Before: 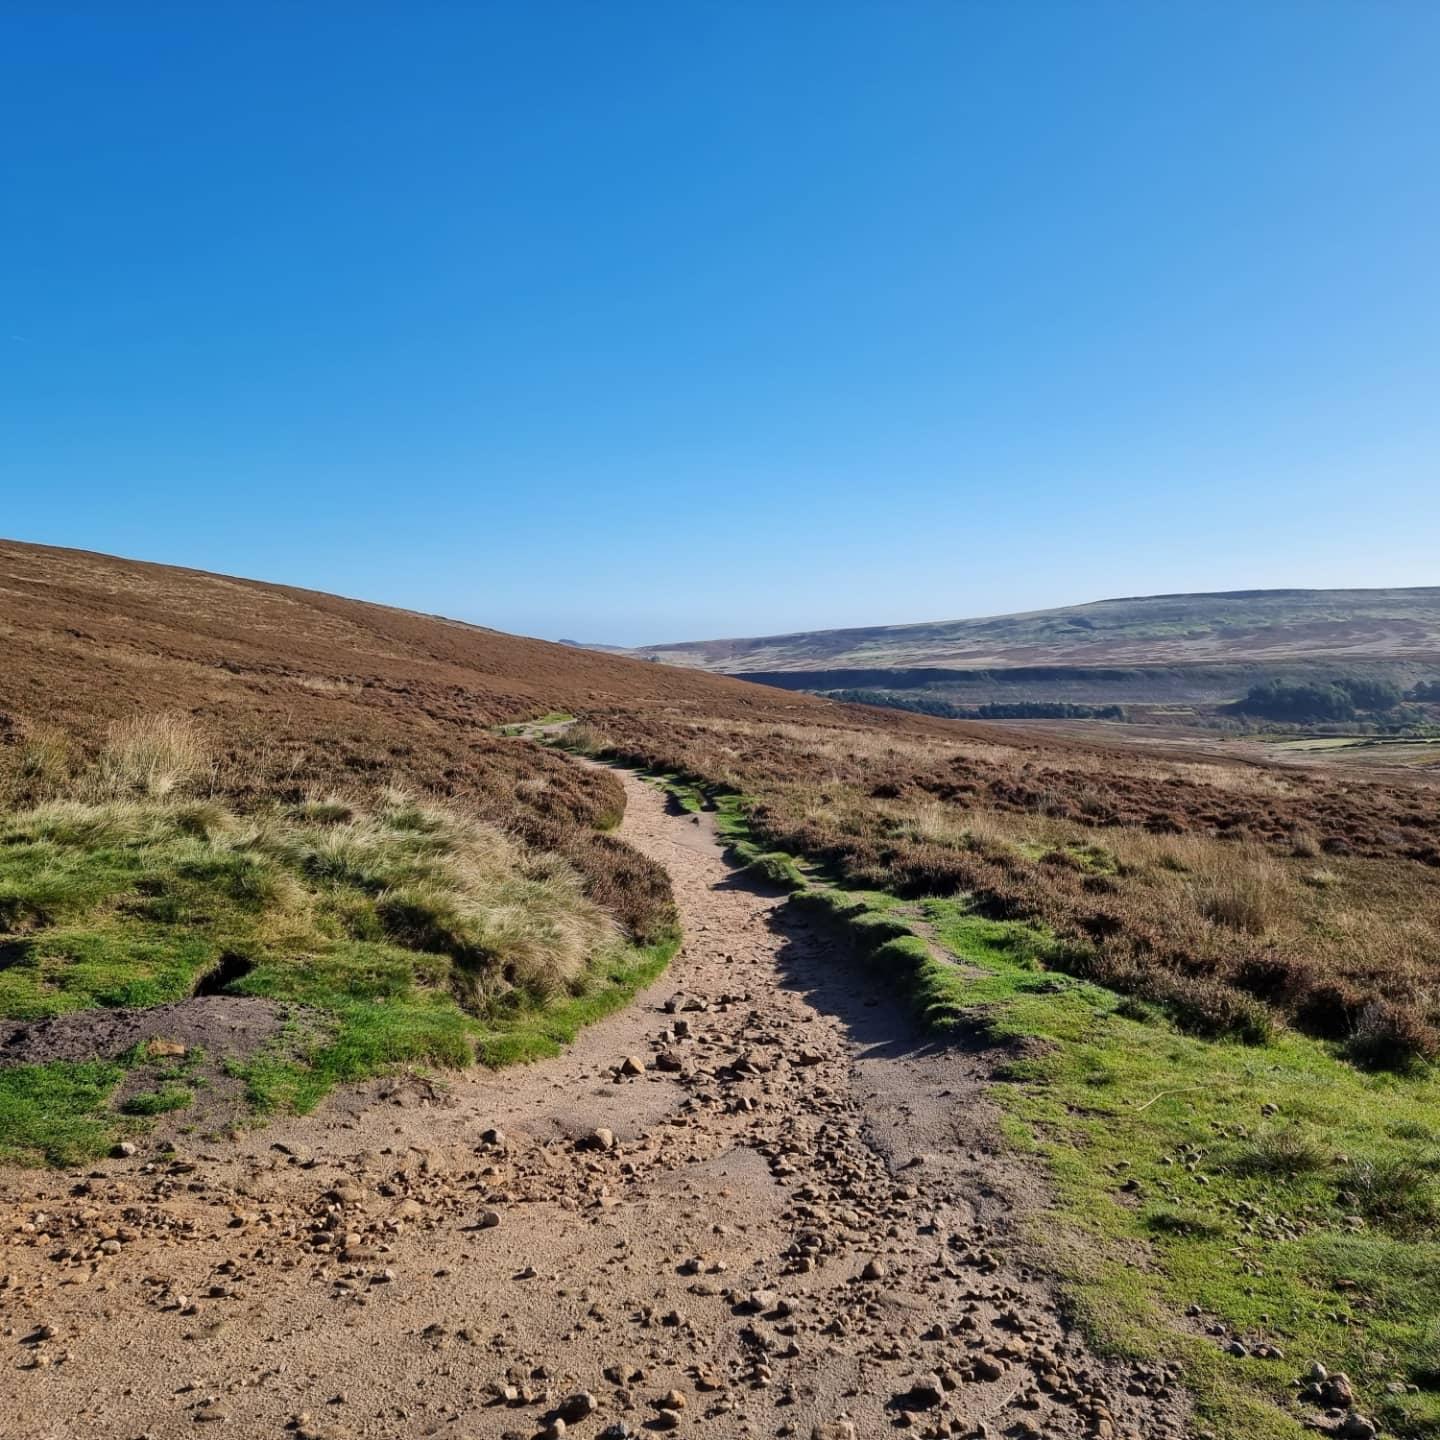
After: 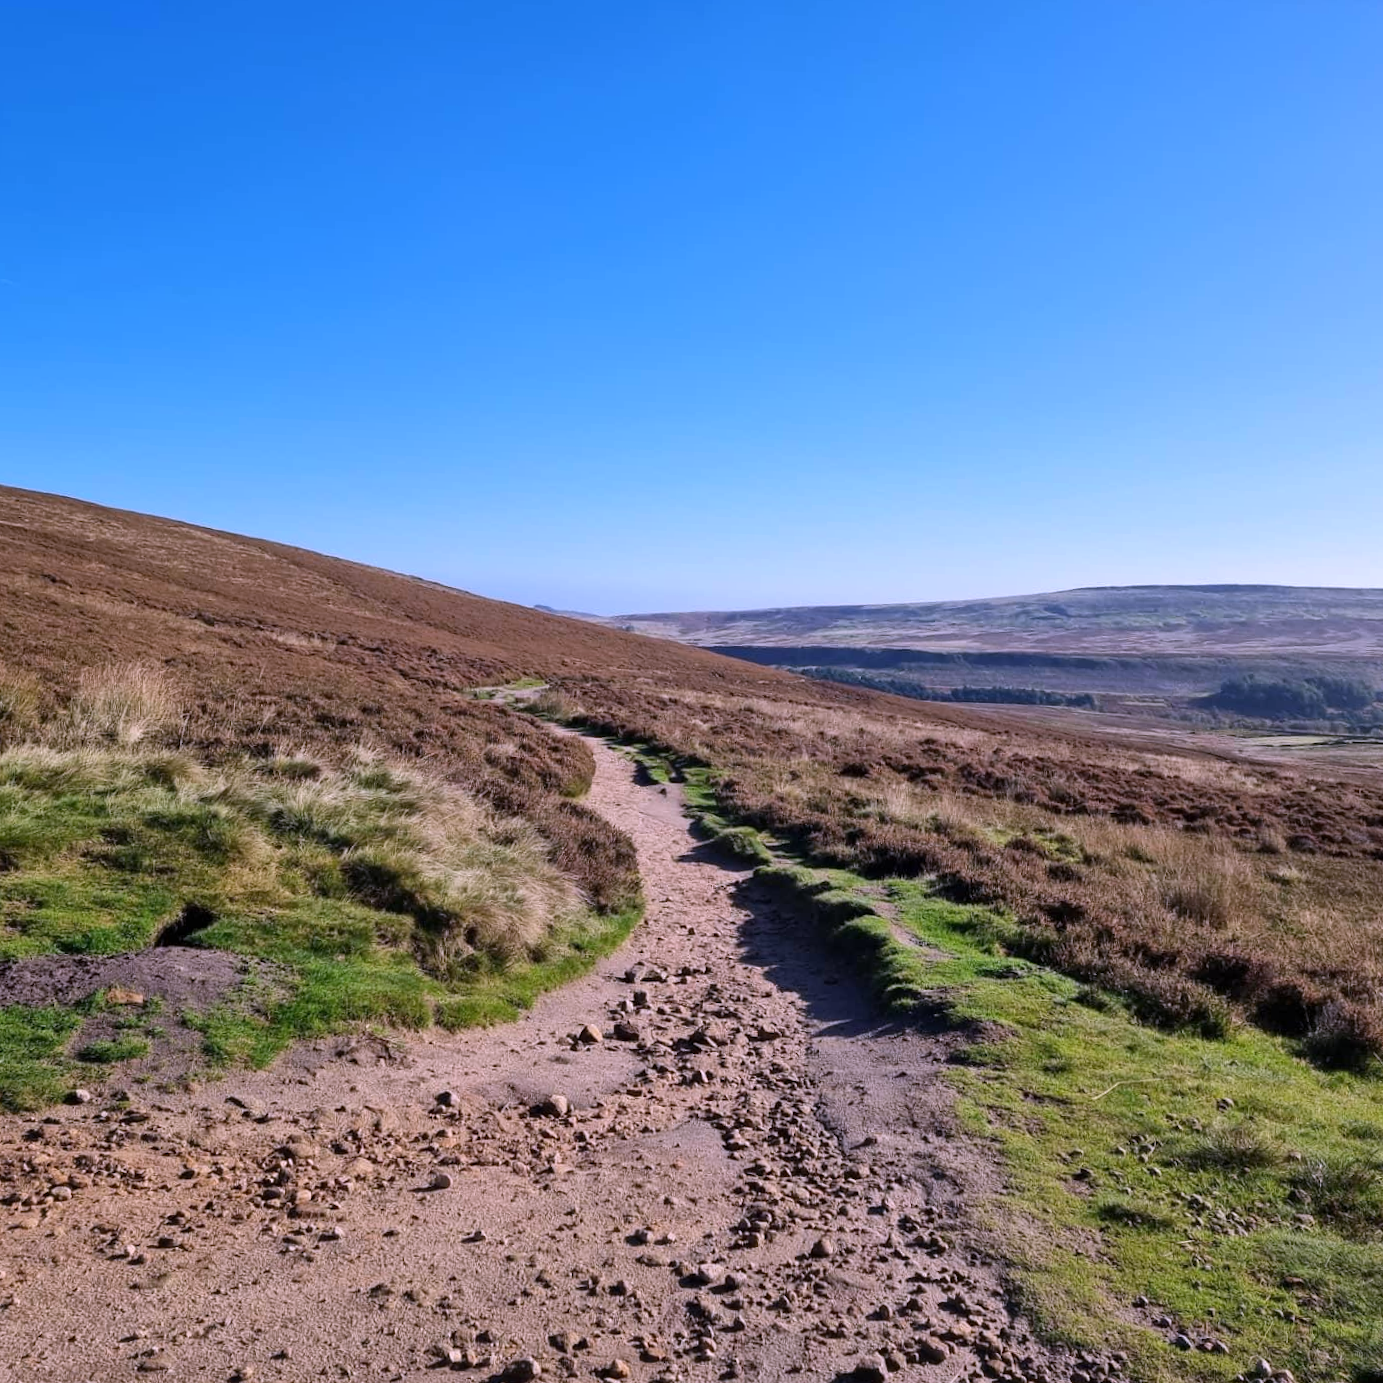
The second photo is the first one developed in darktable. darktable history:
white balance: red 1.042, blue 1.17
crop and rotate: angle -2.38°
